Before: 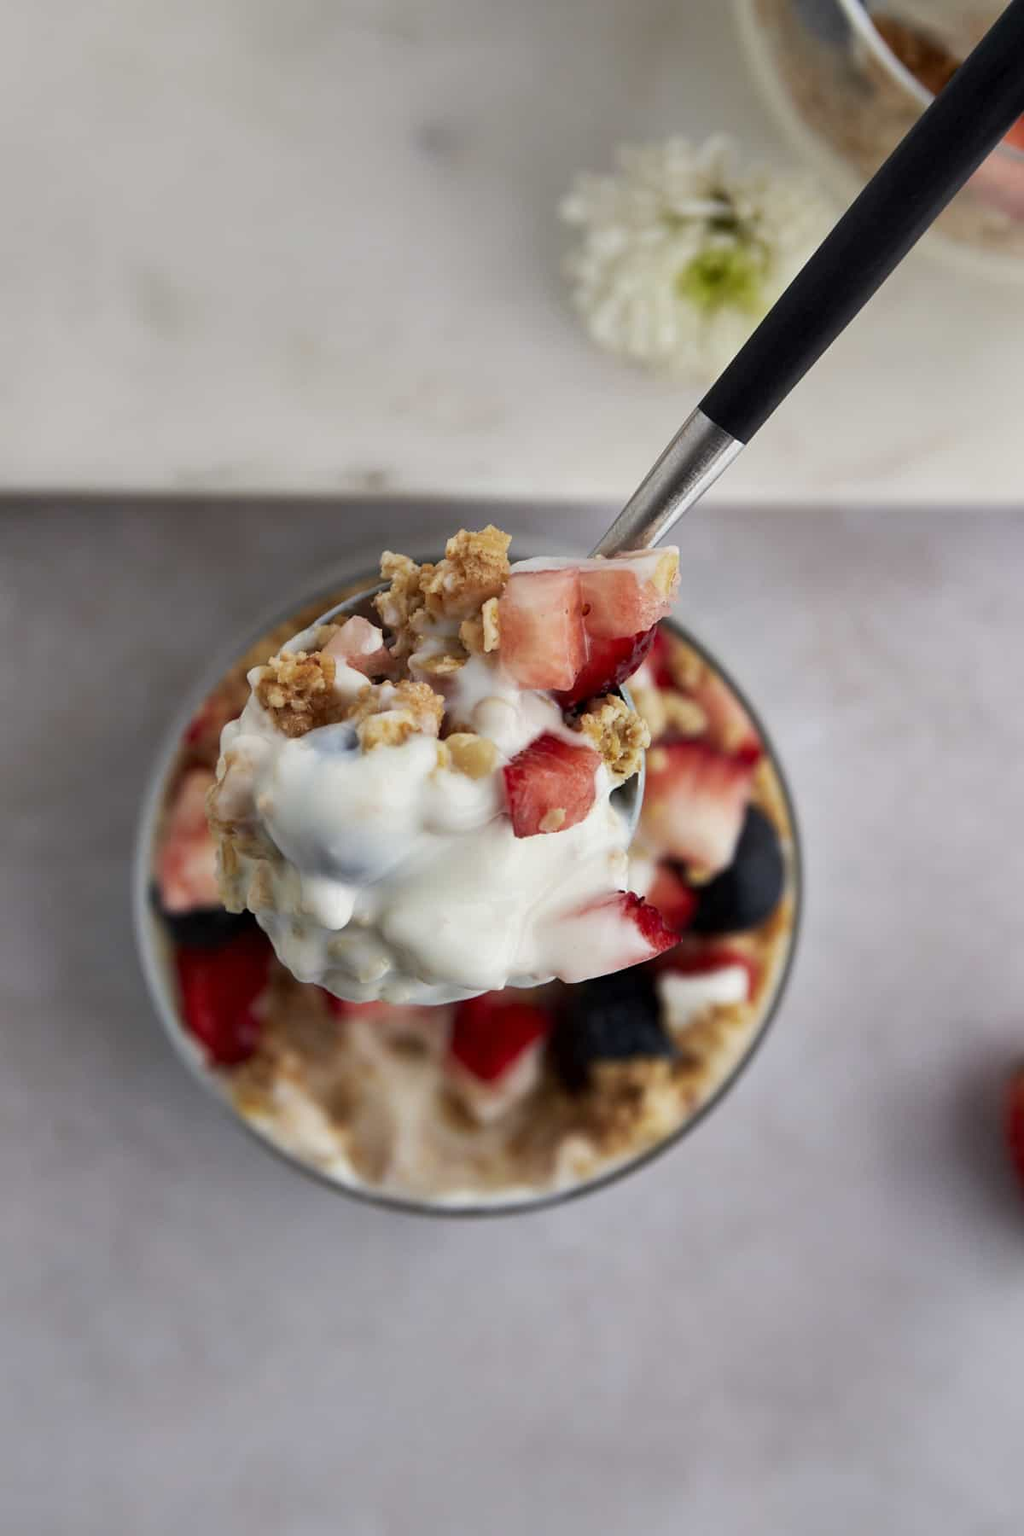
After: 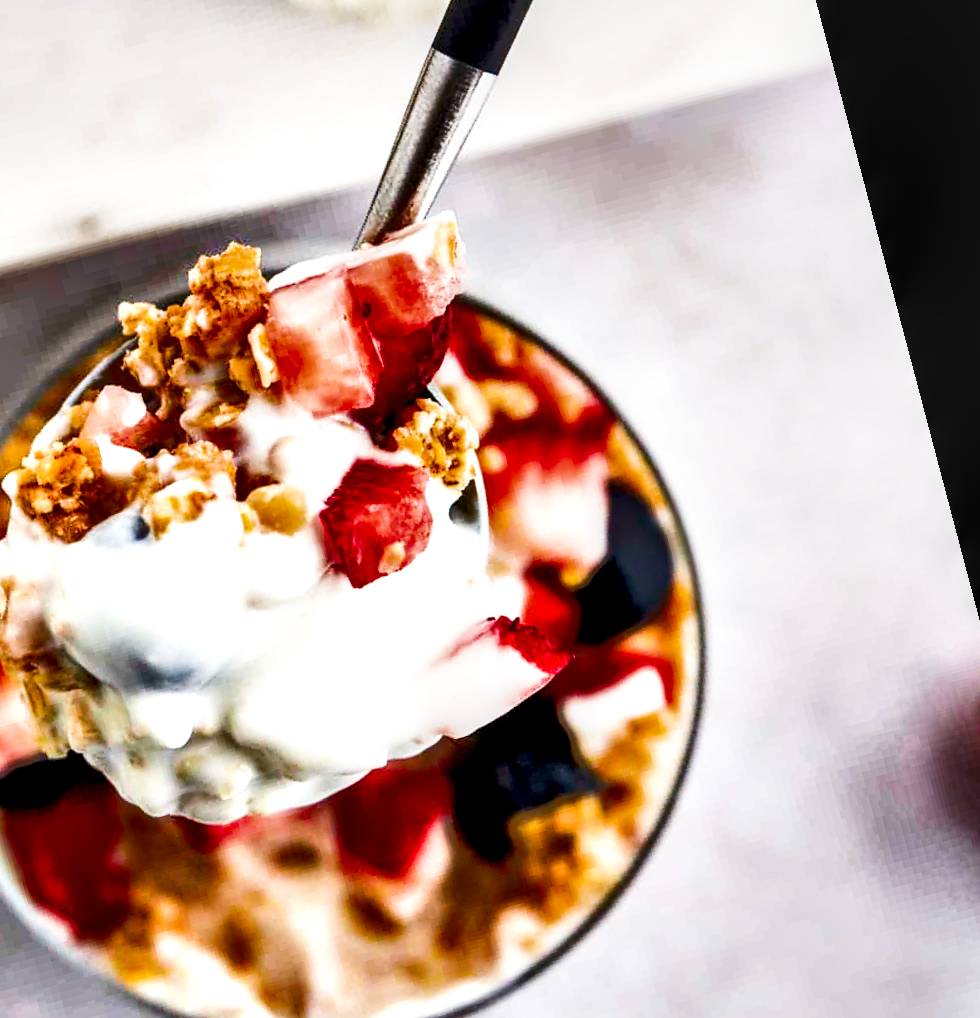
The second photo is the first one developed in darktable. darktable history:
exposure: exposure 1.2 EV, compensate highlight preservation false
local contrast: highlights 65%, shadows 54%, detail 169%, midtone range 0.514
crop and rotate: left 24.6%
rotate and perspective: rotation -14.8°, crop left 0.1, crop right 0.903, crop top 0.25, crop bottom 0.748
color balance rgb: linear chroma grading › global chroma 9%, perceptual saturation grading › global saturation 36%, perceptual brilliance grading › global brilliance 15%, perceptual brilliance grading › shadows -35%, global vibrance 15%
tone equalizer: -8 EV -0.528 EV, -7 EV -0.319 EV, -6 EV -0.083 EV, -5 EV 0.413 EV, -4 EV 0.985 EV, -3 EV 0.791 EV, -2 EV -0.01 EV, -1 EV 0.14 EV, +0 EV -0.012 EV, smoothing 1
shadows and highlights: shadows 30.63, highlights -63.22, shadows color adjustment 98%, highlights color adjustment 58.61%, soften with gaussian
sigmoid: contrast 1.22, skew 0.65
